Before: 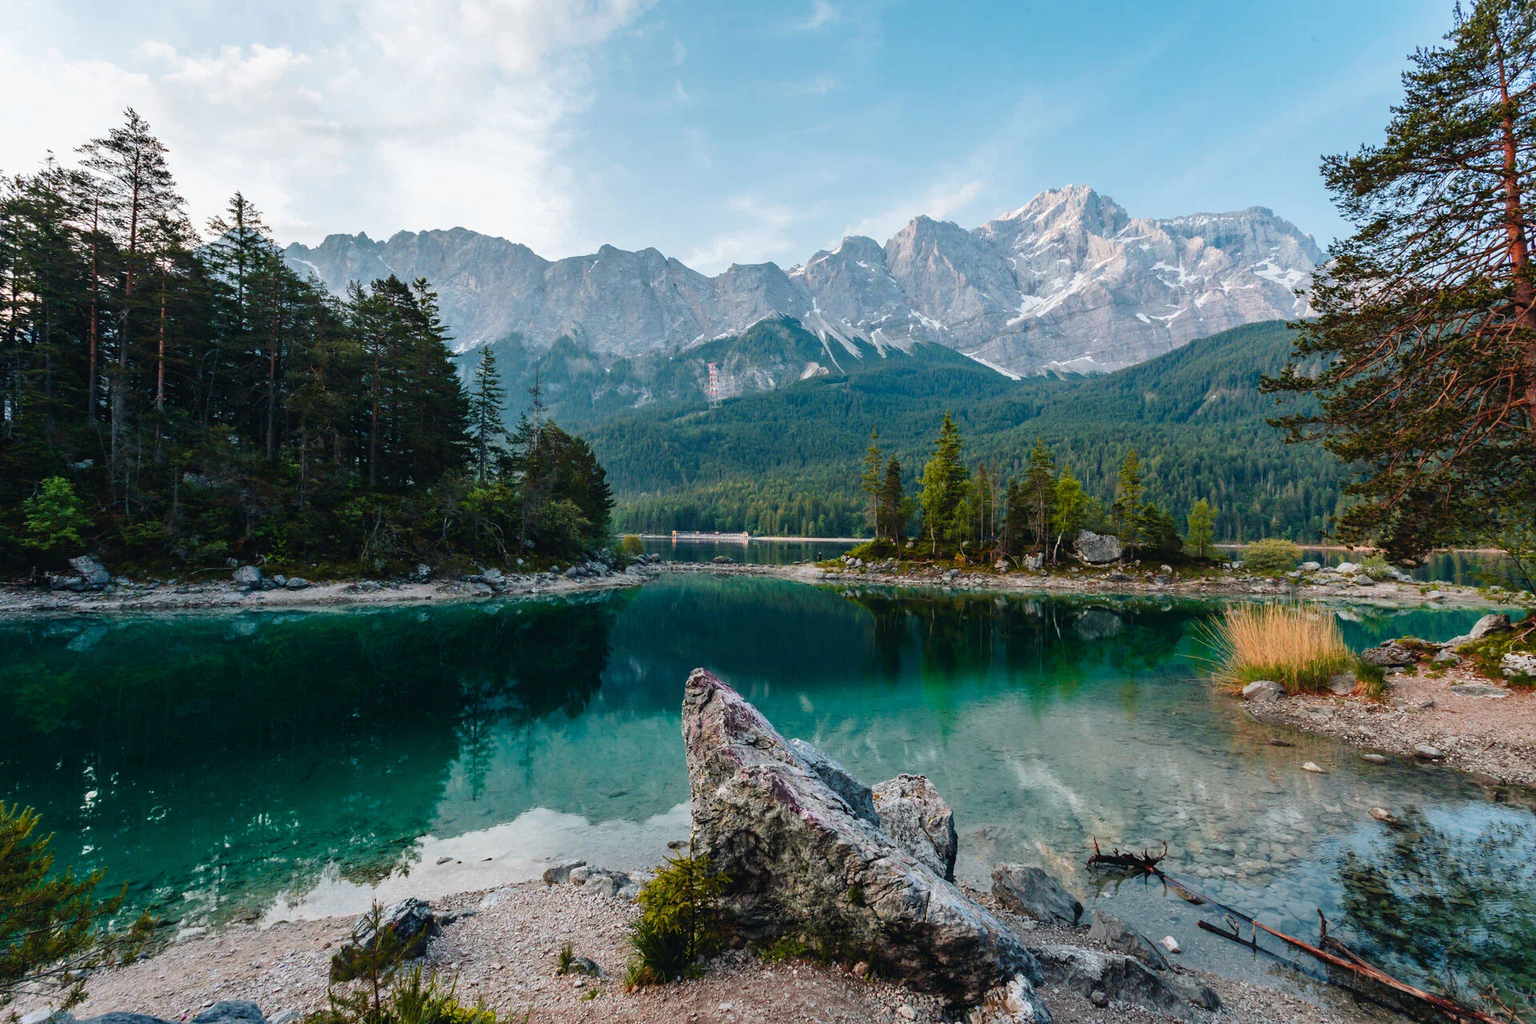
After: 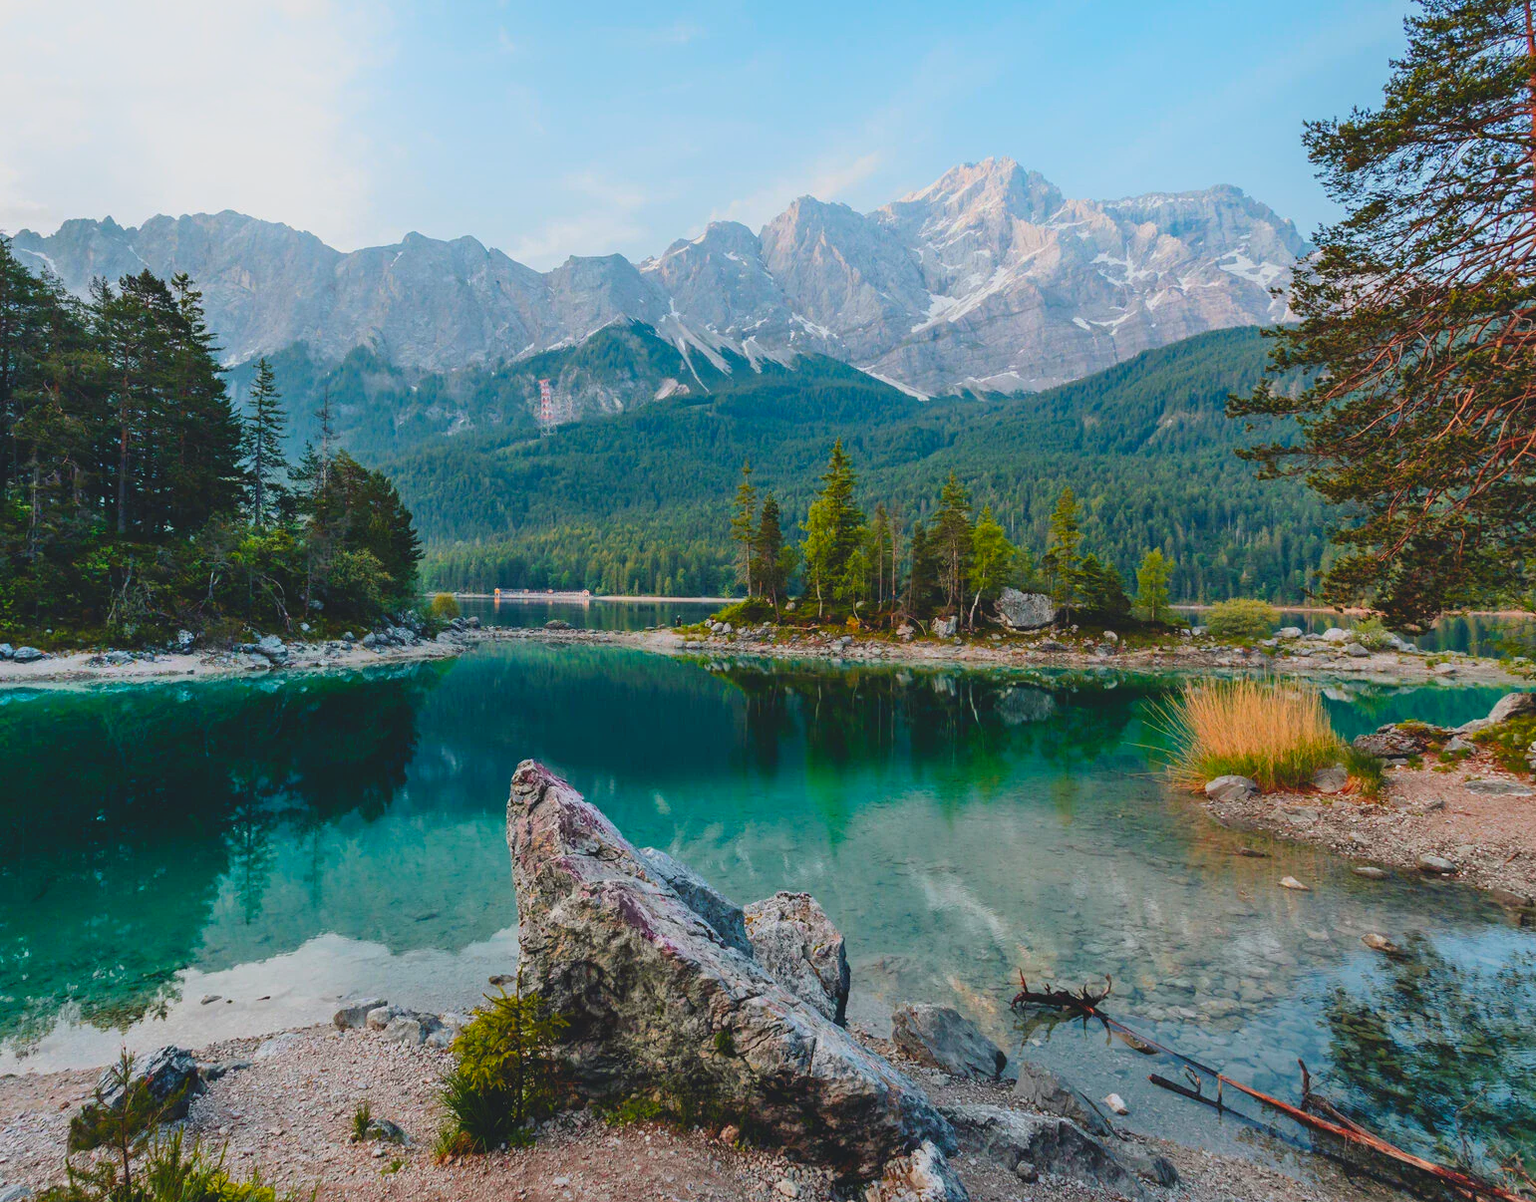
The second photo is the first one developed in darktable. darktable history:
crop and rotate: left 17.959%, top 5.771%, right 1.742%
exposure: black level correction 0.011
shadows and highlights: highlights 70.7, soften with gaussian
contrast brightness saturation: contrast -0.19, saturation 0.19
